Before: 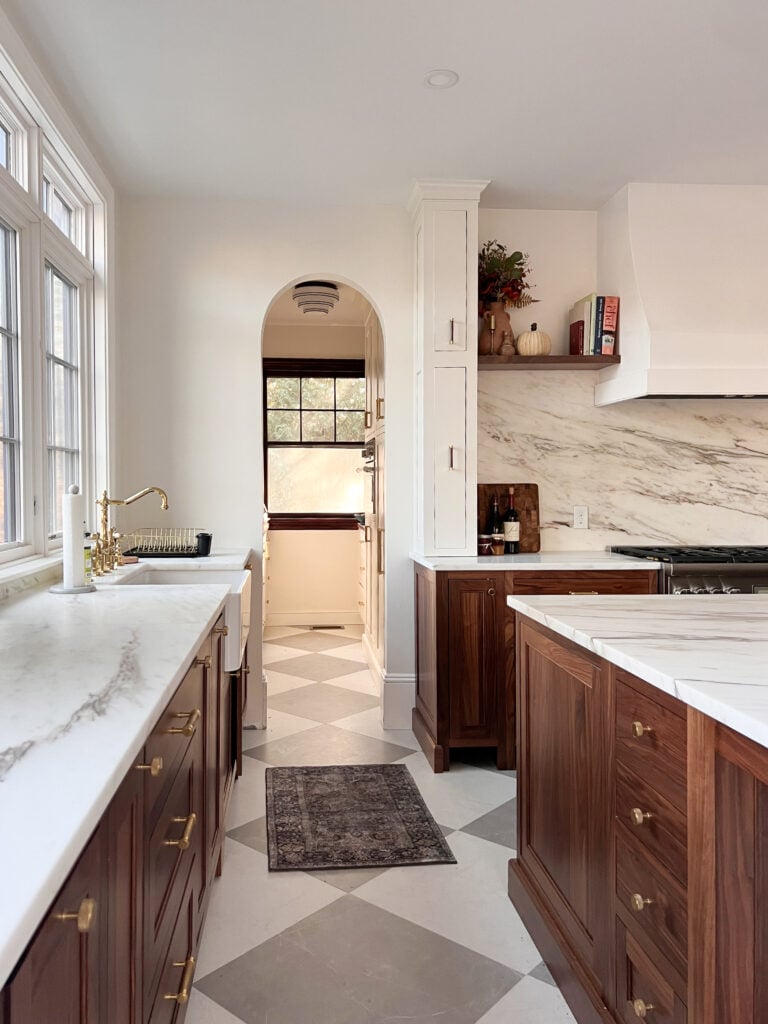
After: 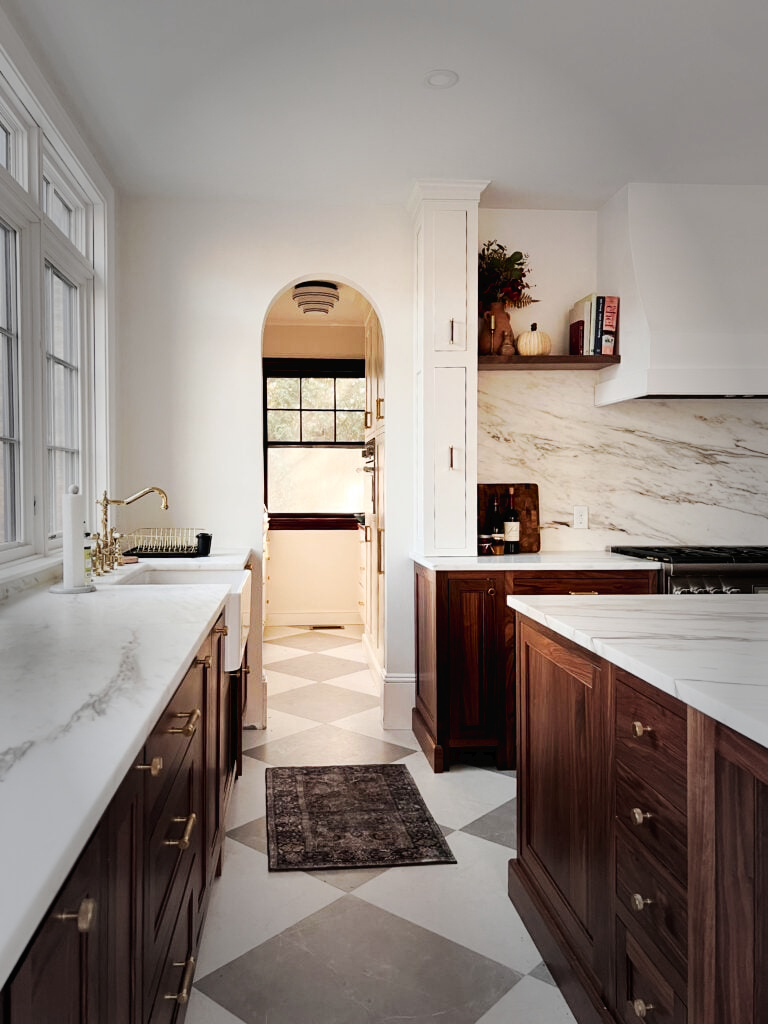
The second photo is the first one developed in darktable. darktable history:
vignetting: fall-off start 47.93%, automatic ratio true, width/height ratio 1.283, unbound false
tone curve: curves: ch0 [(0, 0) (0.003, 0.016) (0.011, 0.016) (0.025, 0.016) (0.044, 0.016) (0.069, 0.016) (0.1, 0.026) (0.136, 0.047) (0.177, 0.088) (0.224, 0.14) (0.277, 0.2) (0.335, 0.276) (0.399, 0.37) (0.468, 0.47) (0.543, 0.583) (0.623, 0.698) (0.709, 0.779) (0.801, 0.858) (0.898, 0.929) (1, 1)], preserve colors none
